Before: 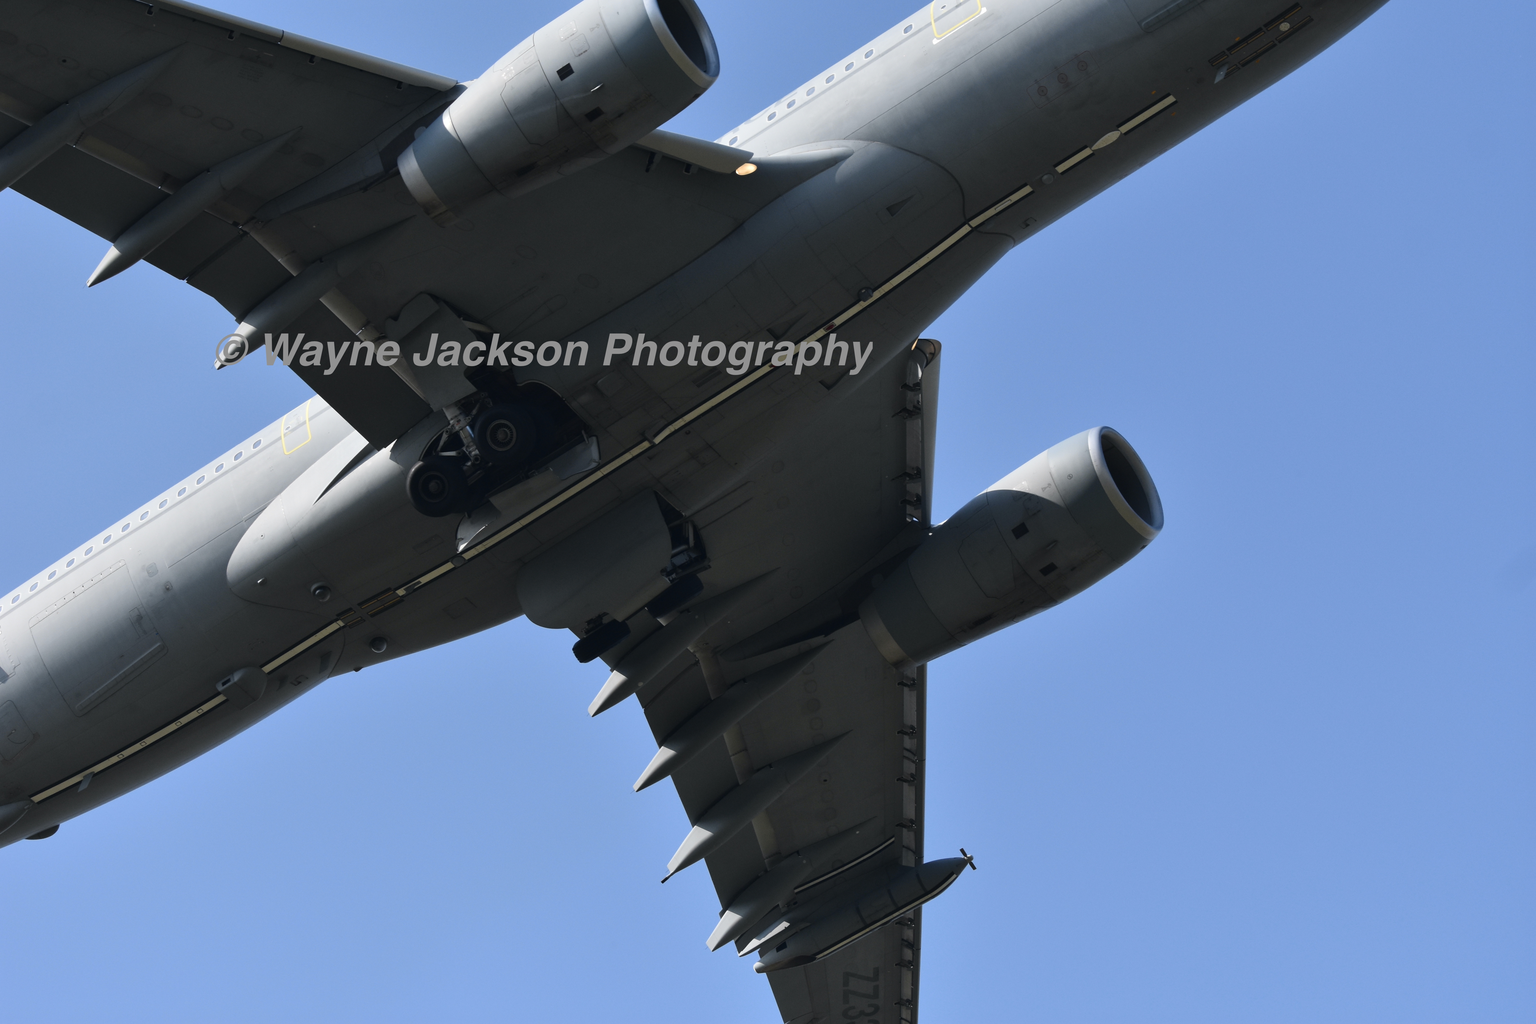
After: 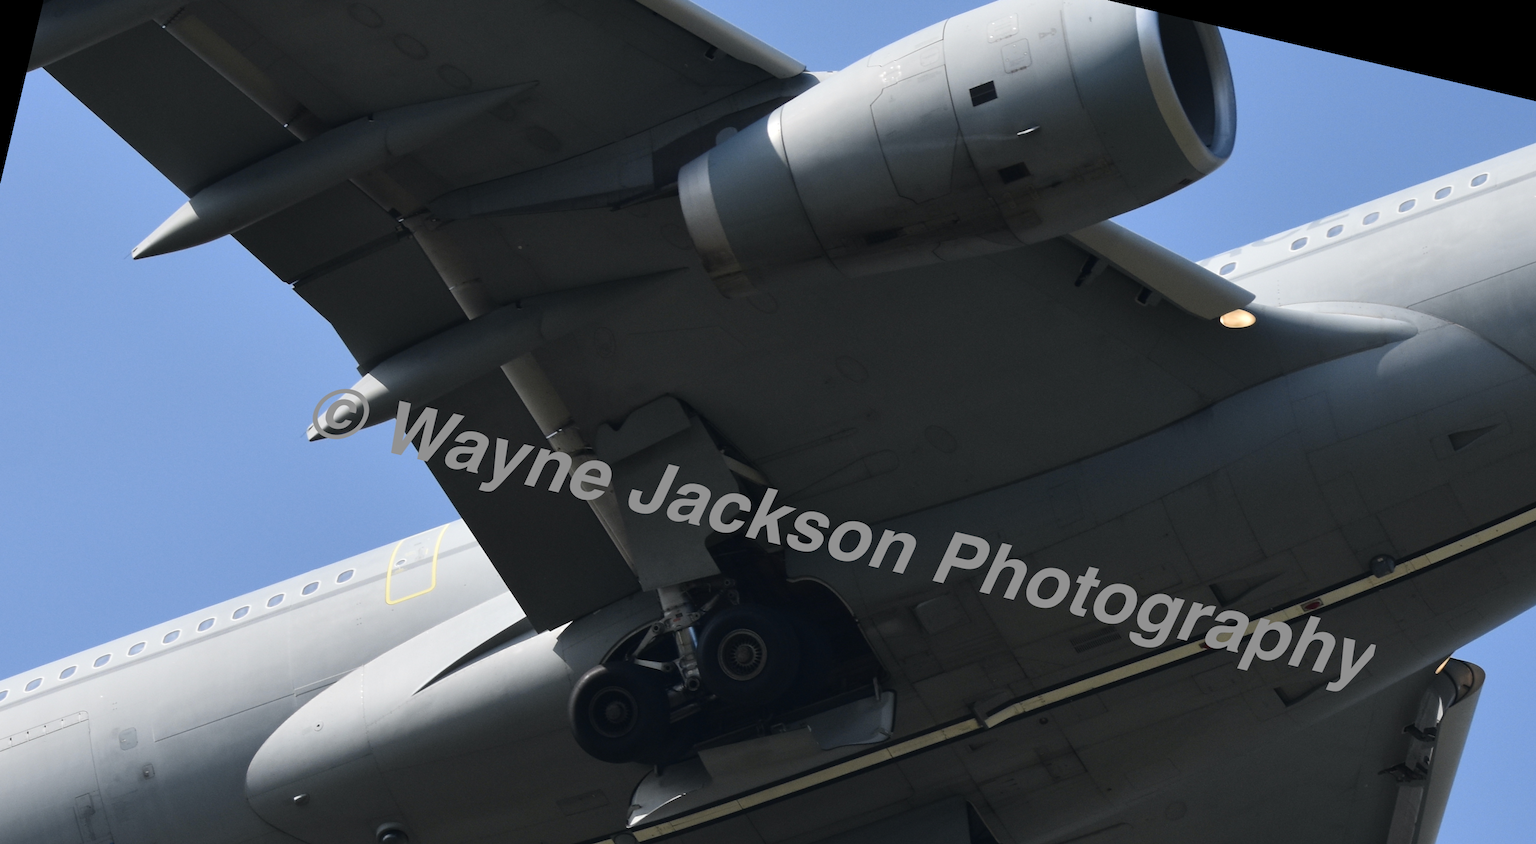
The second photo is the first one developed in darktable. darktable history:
crop: left 10.121%, top 10.631%, right 36.218%, bottom 51.526%
rotate and perspective: rotation 13.27°, automatic cropping off
